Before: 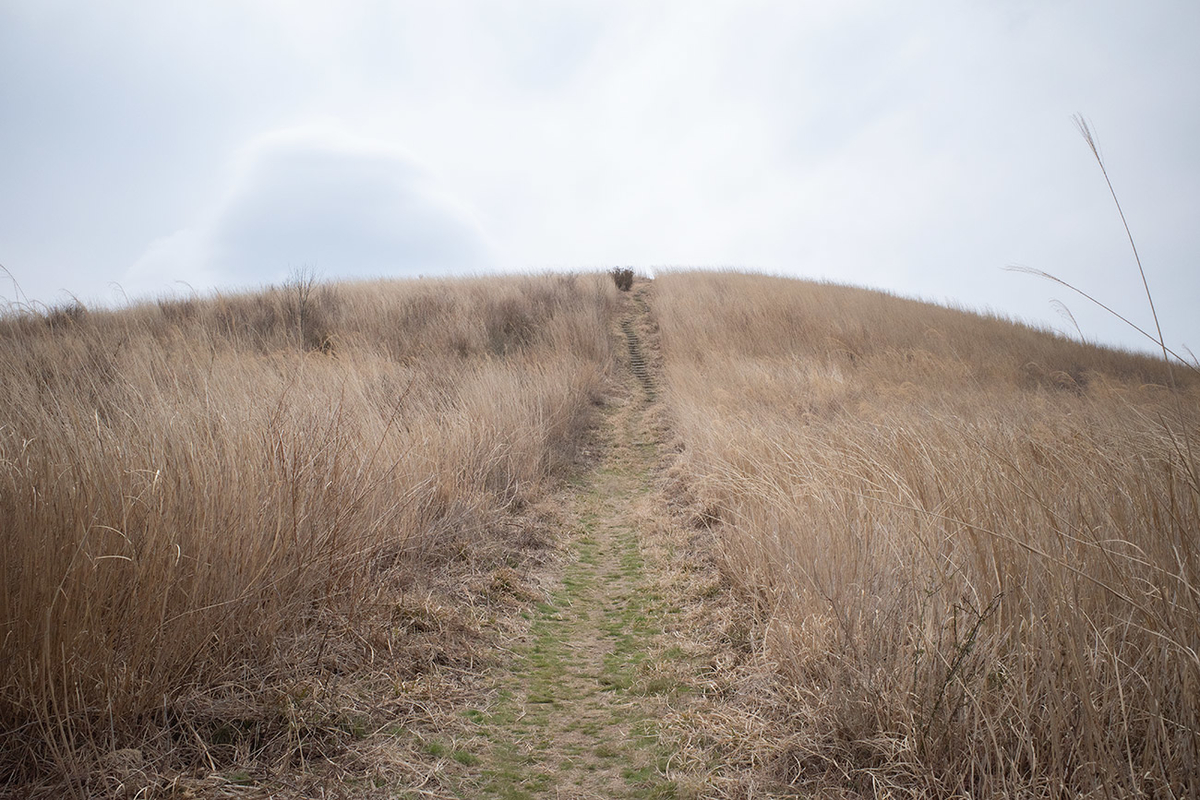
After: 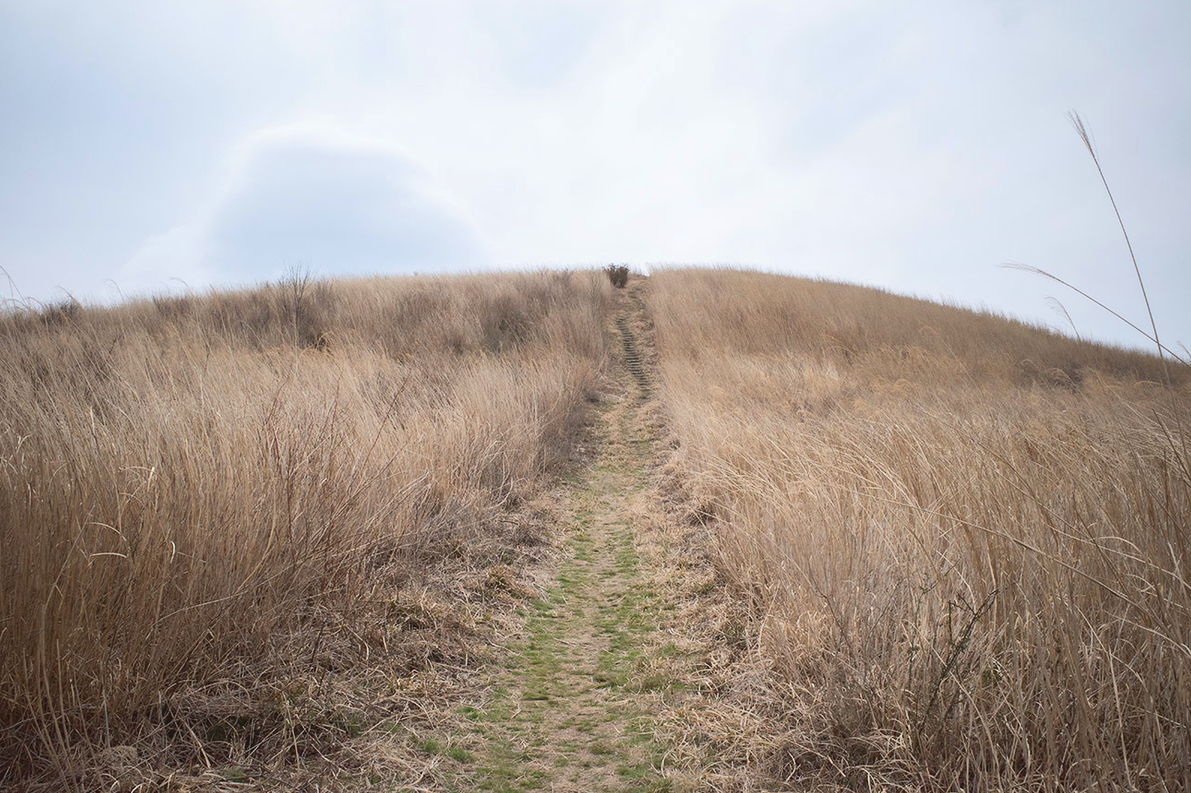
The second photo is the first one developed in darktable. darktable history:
shadows and highlights: on, module defaults
tone curve: curves: ch0 [(0, 0.032) (0.181, 0.156) (0.751, 0.829) (1, 1)], color space Lab, linked channels, preserve colors none
crop: left 0.434%, top 0.485%, right 0.244%, bottom 0.386%
